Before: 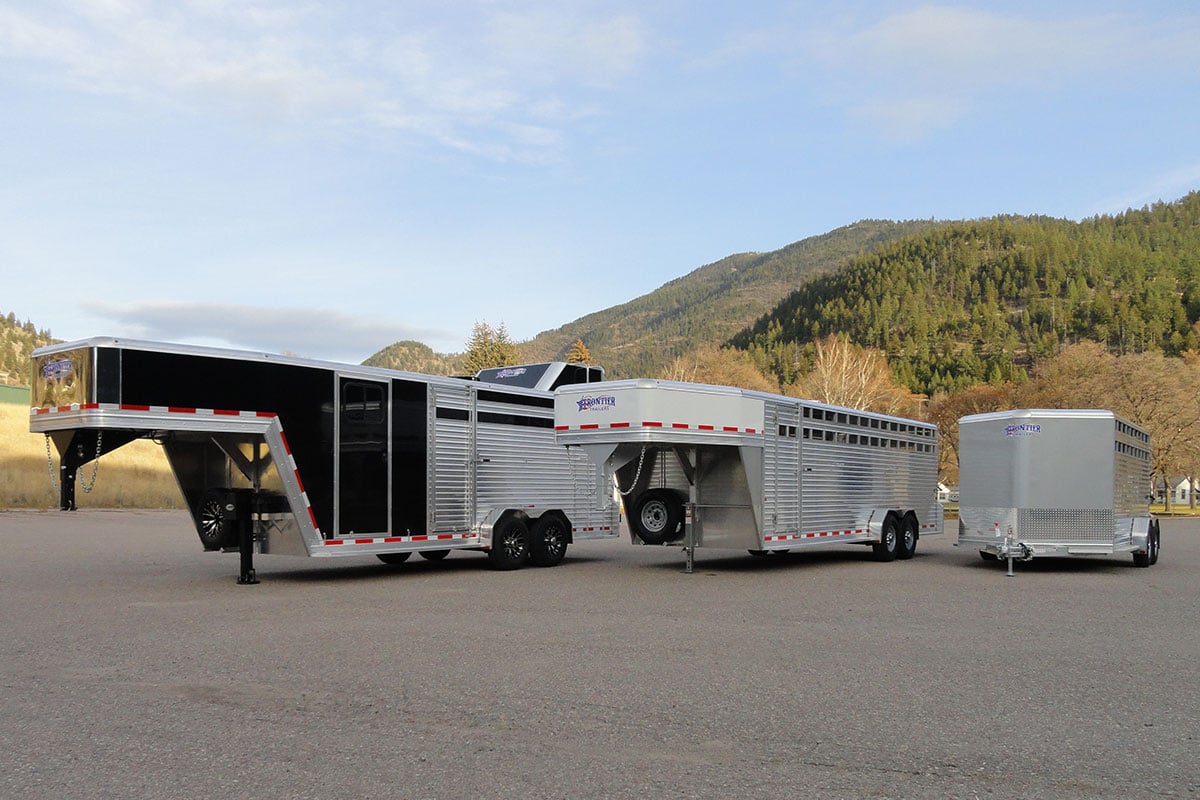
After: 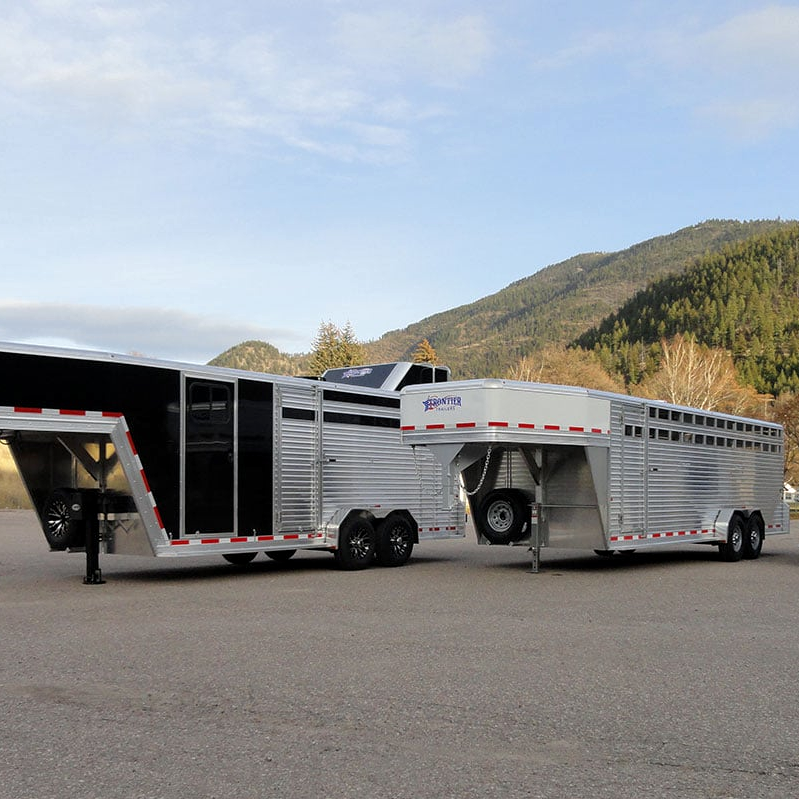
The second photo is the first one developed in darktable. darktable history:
crop and rotate: left 12.865%, right 20.52%
local contrast: highlights 104%, shadows 101%, detail 120%, midtone range 0.2
